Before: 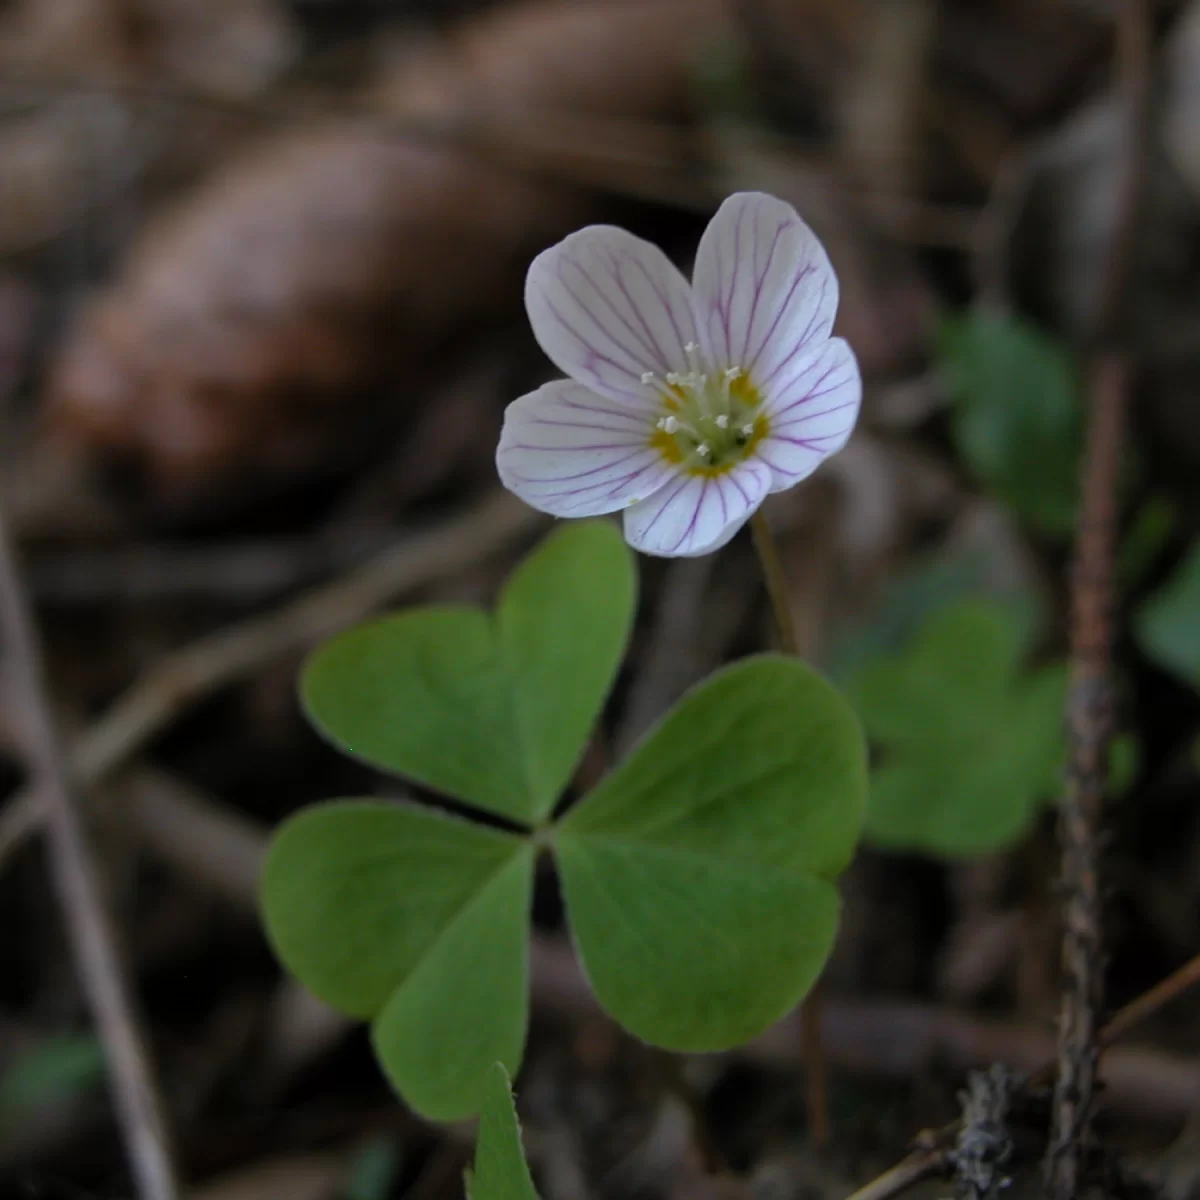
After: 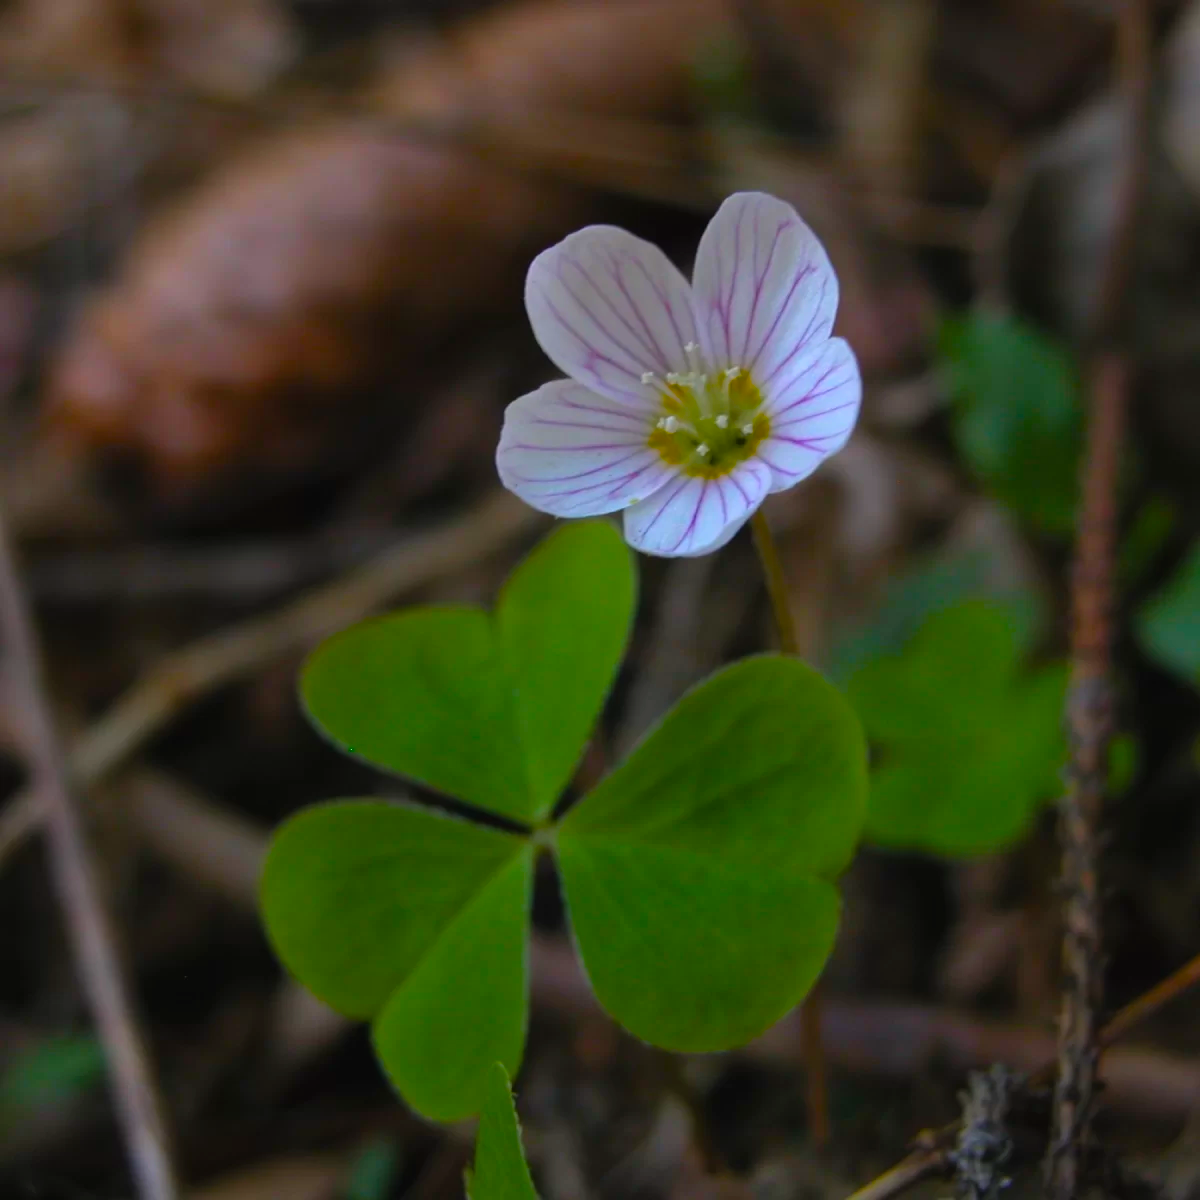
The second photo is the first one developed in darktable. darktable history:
color balance rgb: global offset › luminance 0.269%, perceptual saturation grading › global saturation 31.024%, global vibrance 50.46%
